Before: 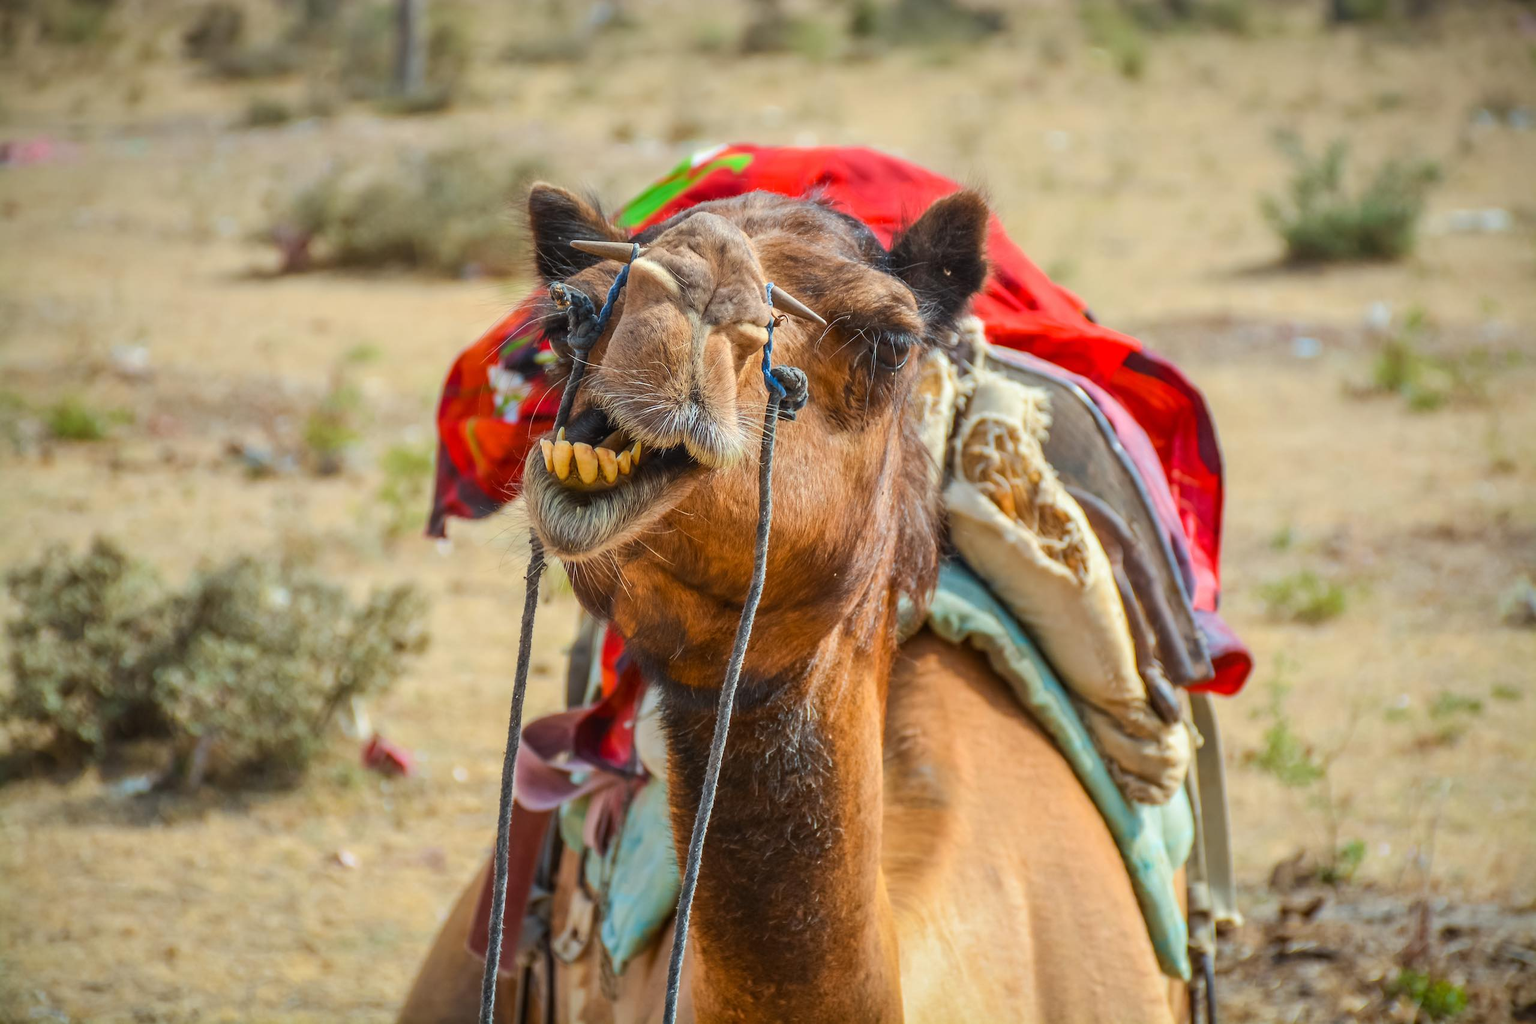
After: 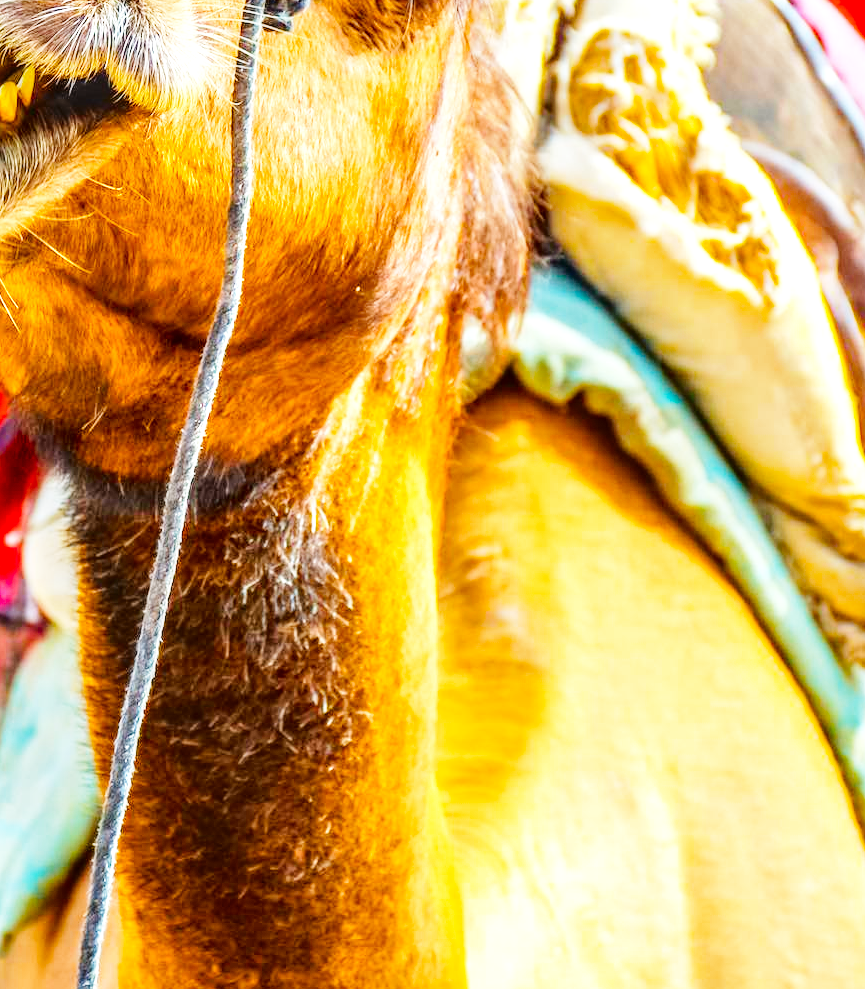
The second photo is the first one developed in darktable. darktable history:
base curve: curves: ch0 [(0, 0) (0.018, 0.026) (0.143, 0.37) (0.33, 0.731) (0.458, 0.853) (0.735, 0.965) (0.905, 0.986) (1, 1)], preserve colors none
crop: left 40.412%, top 39.243%, right 25.793%, bottom 2.78%
color balance rgb: linear chroma grading › global chroma 14.579%, perceptual saturation grading › global saturation 25.483%, perceptual brilliance grading › global brilliance 9.715%, perceptual brilliance grading › shadows 14.995%
local contrast: detail 130%
tone curve: curves: ch0 [(0, 0) (0.003, 0.005) (0.011, 0.006) (0.025, 0.013) (0.044, 0.027) (0.069, 0.042) (0.1, 0.06) (0.136, 0.085) (0.177, 0.118) (0.224, 0.171) (0.277, 0.239) (0.335, 0.314) (0.399, 0.394) (0.468, 0.473) (0.543, 0.552) (0.623, 0.64) (0.709, 0.718) (0.801, 0.801) (0.898, 0.882) (1, 1)], color space Lab, independent channels, preserve colors none
